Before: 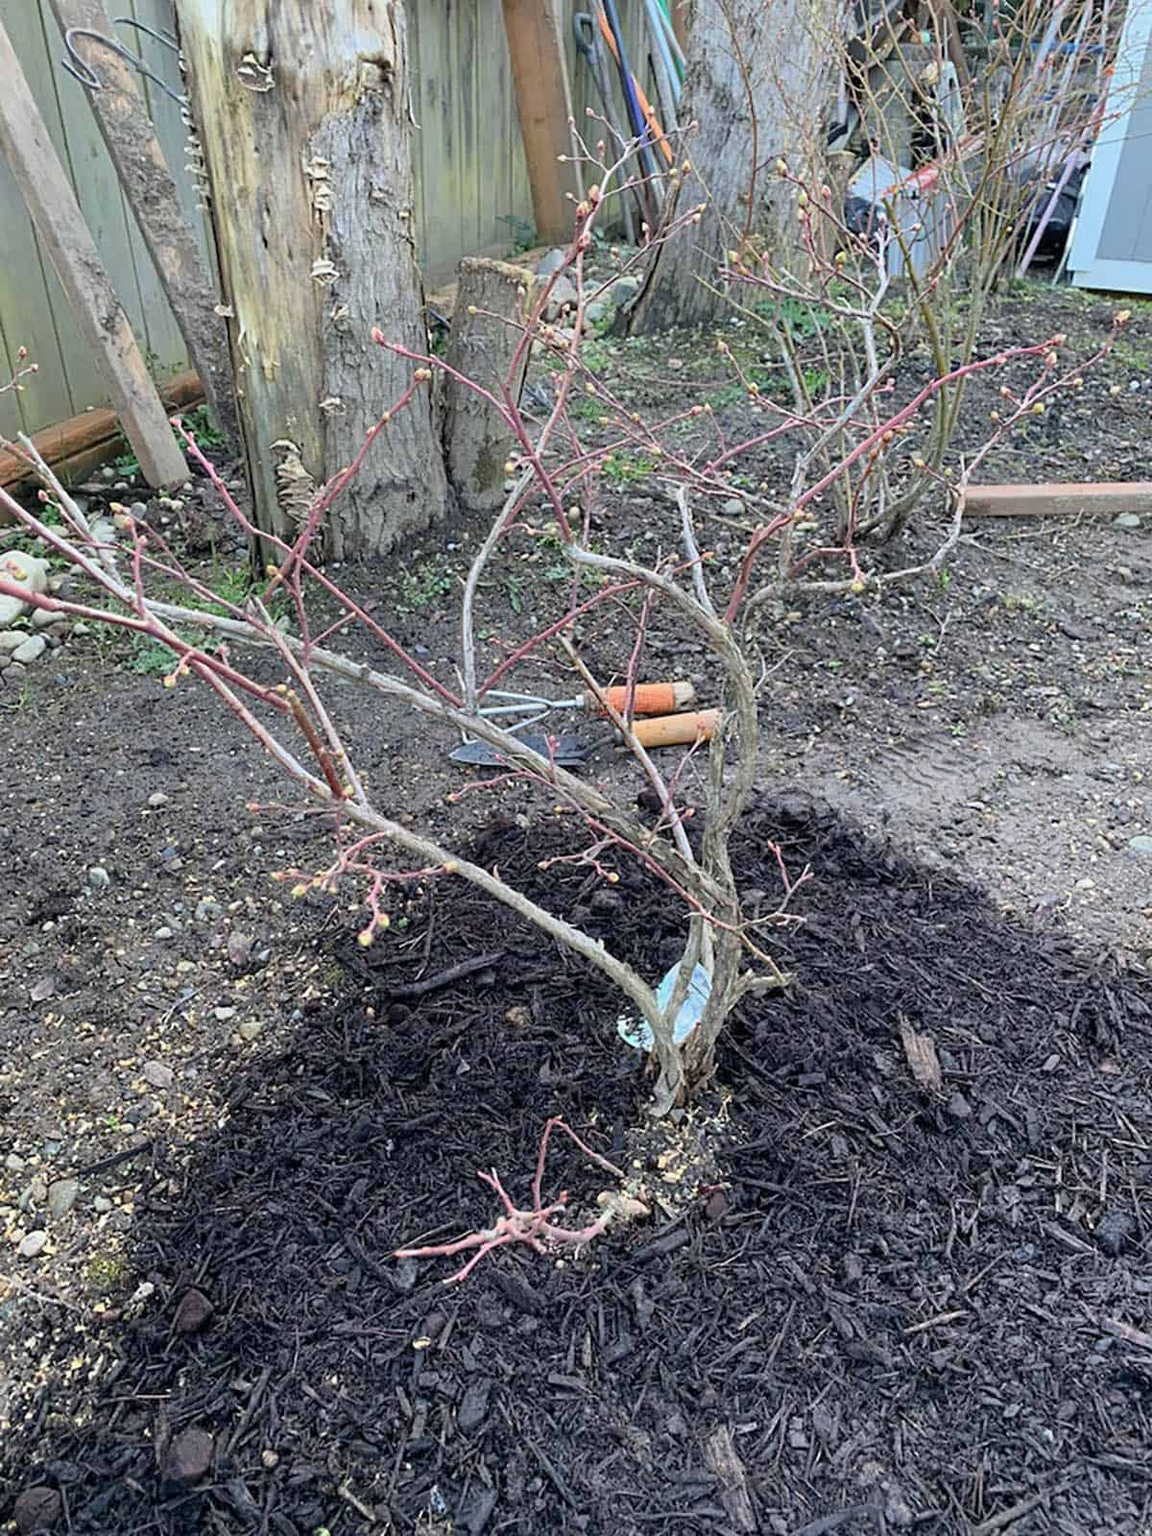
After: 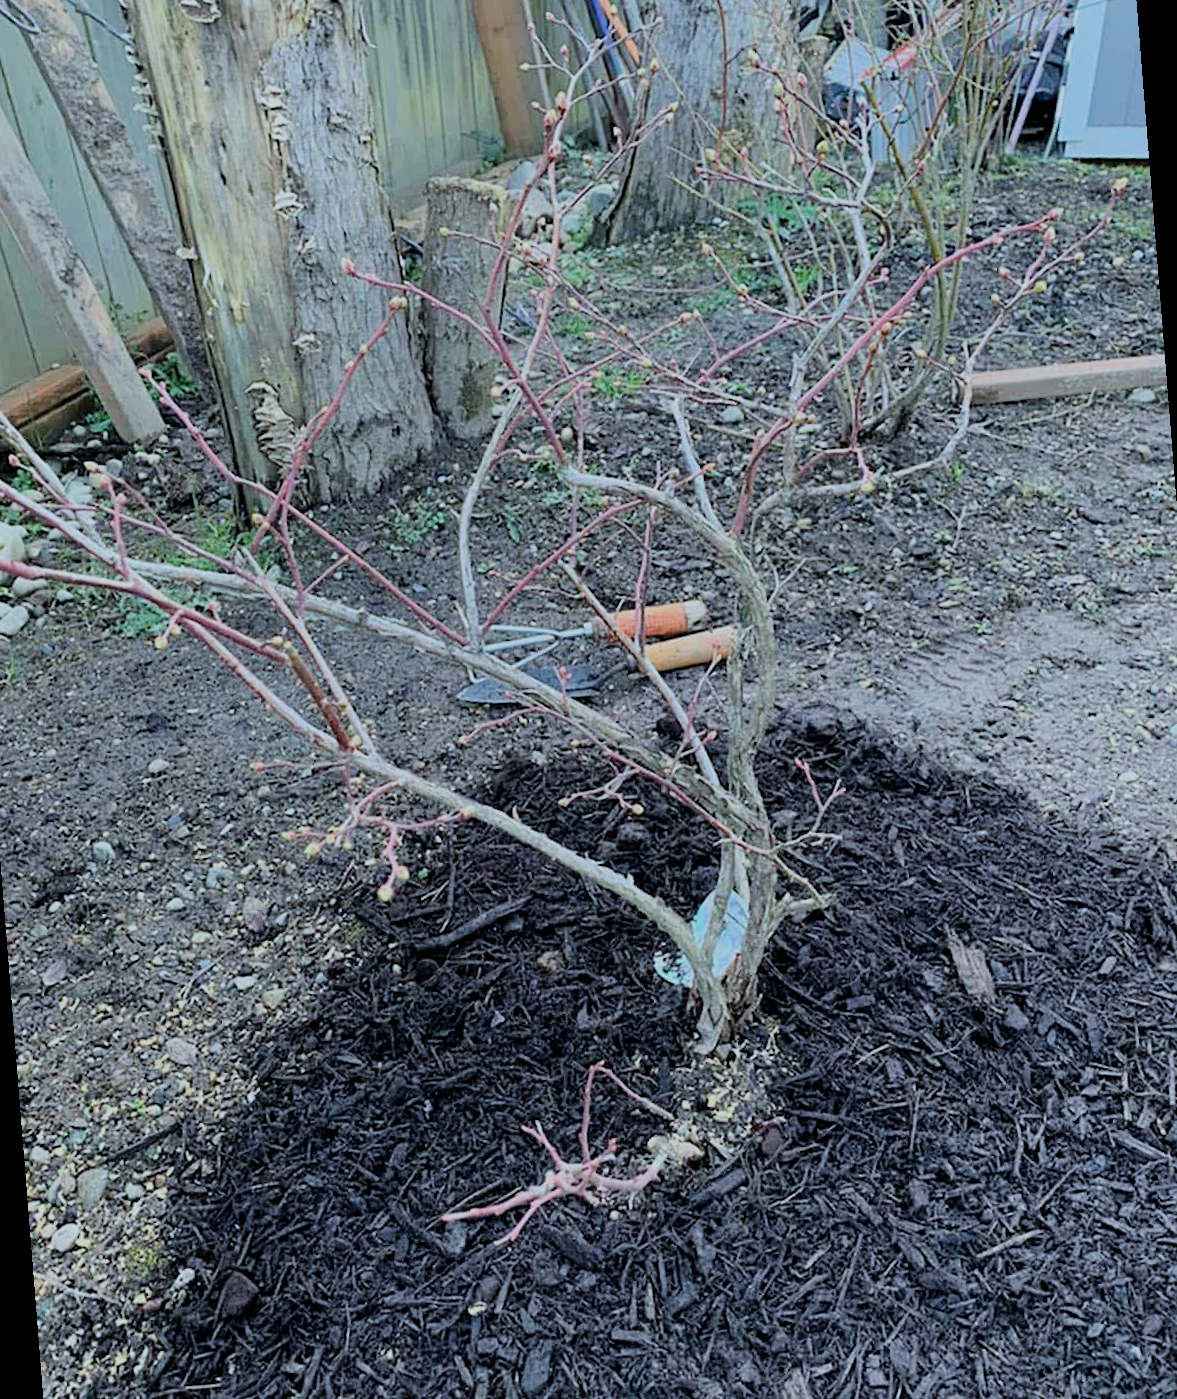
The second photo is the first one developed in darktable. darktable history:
rotate and perspective: rotation -4.57°, crop left 0.054, crop right 0.944, crop top 0.087, crop bottom 0.914
filmic rgb: black relative exposure -7.65 EV, white relative exposure 4.56 EV, hardness 3.61, contrast 1.05
color calibration: illuminant Planckian (black body), x 0.368, y 0.361, temperature 4275.92 K
